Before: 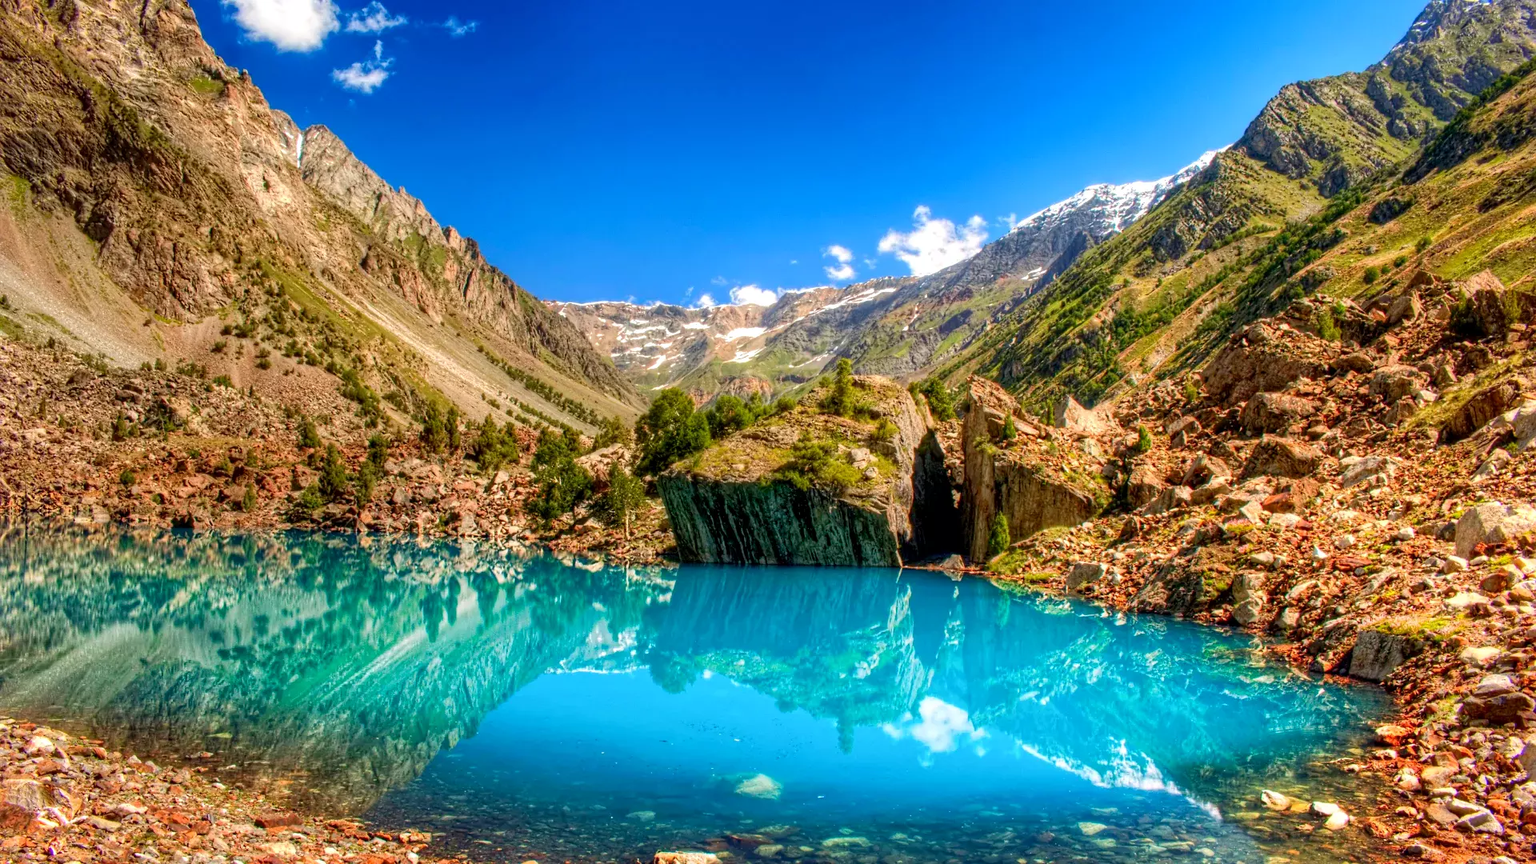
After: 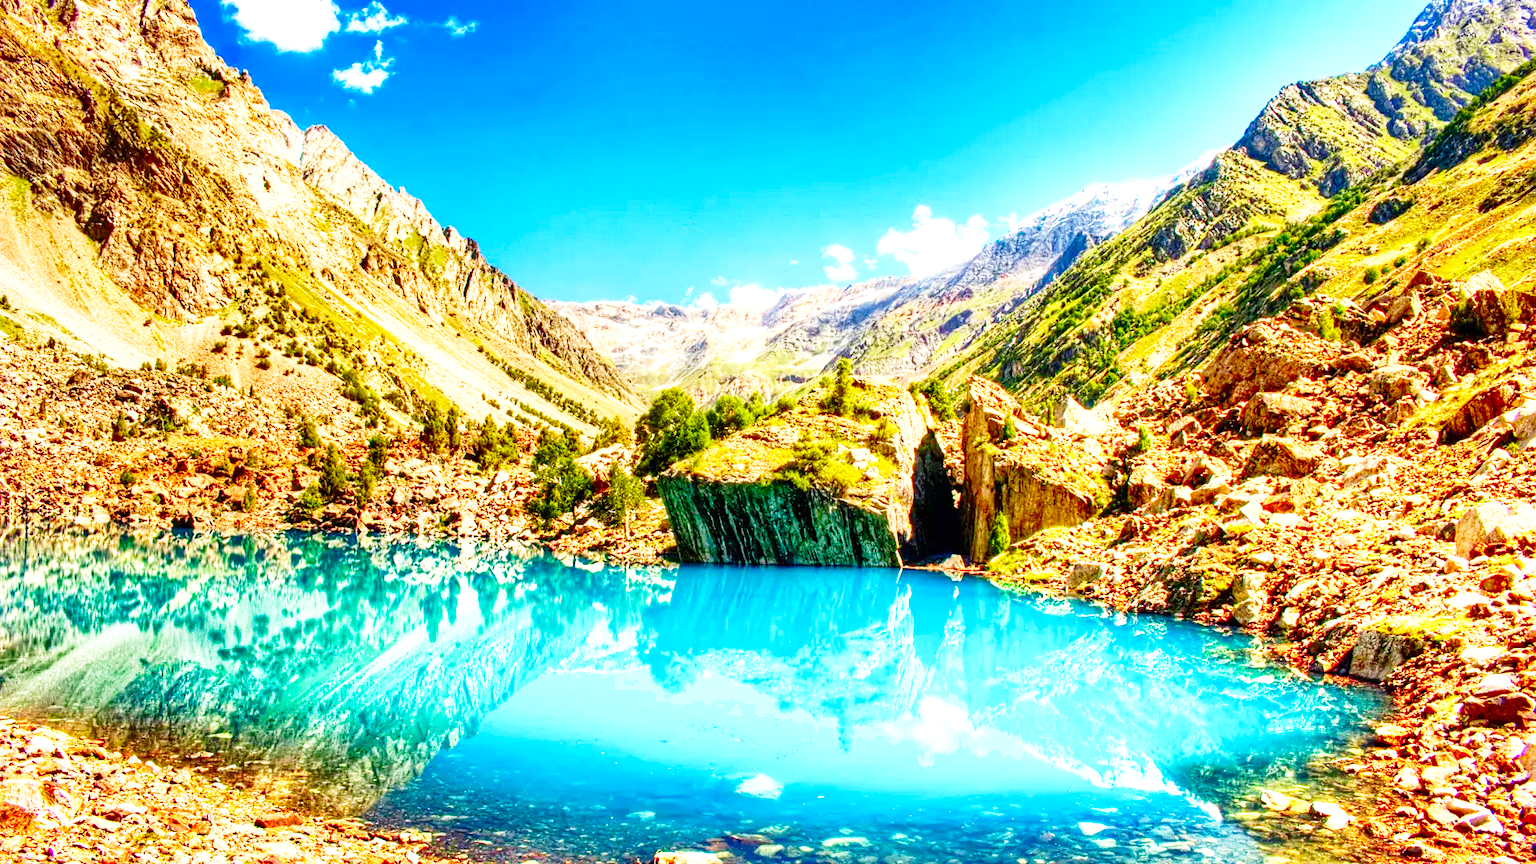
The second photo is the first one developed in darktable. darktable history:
color correction: saturation 1.32
exposure: black level correction 0, exposure 1.2 EV, compensate highlight preservation false
base curve: curves: ch0 [(0, 0) (0.028, 0.03) (0.121, 0.232) (0.46, 0.748) (0.859, 0.968) (1, 1)], preserve colors none
shadows and highlights: shadows 25, highlights -48, soften with gaussian
